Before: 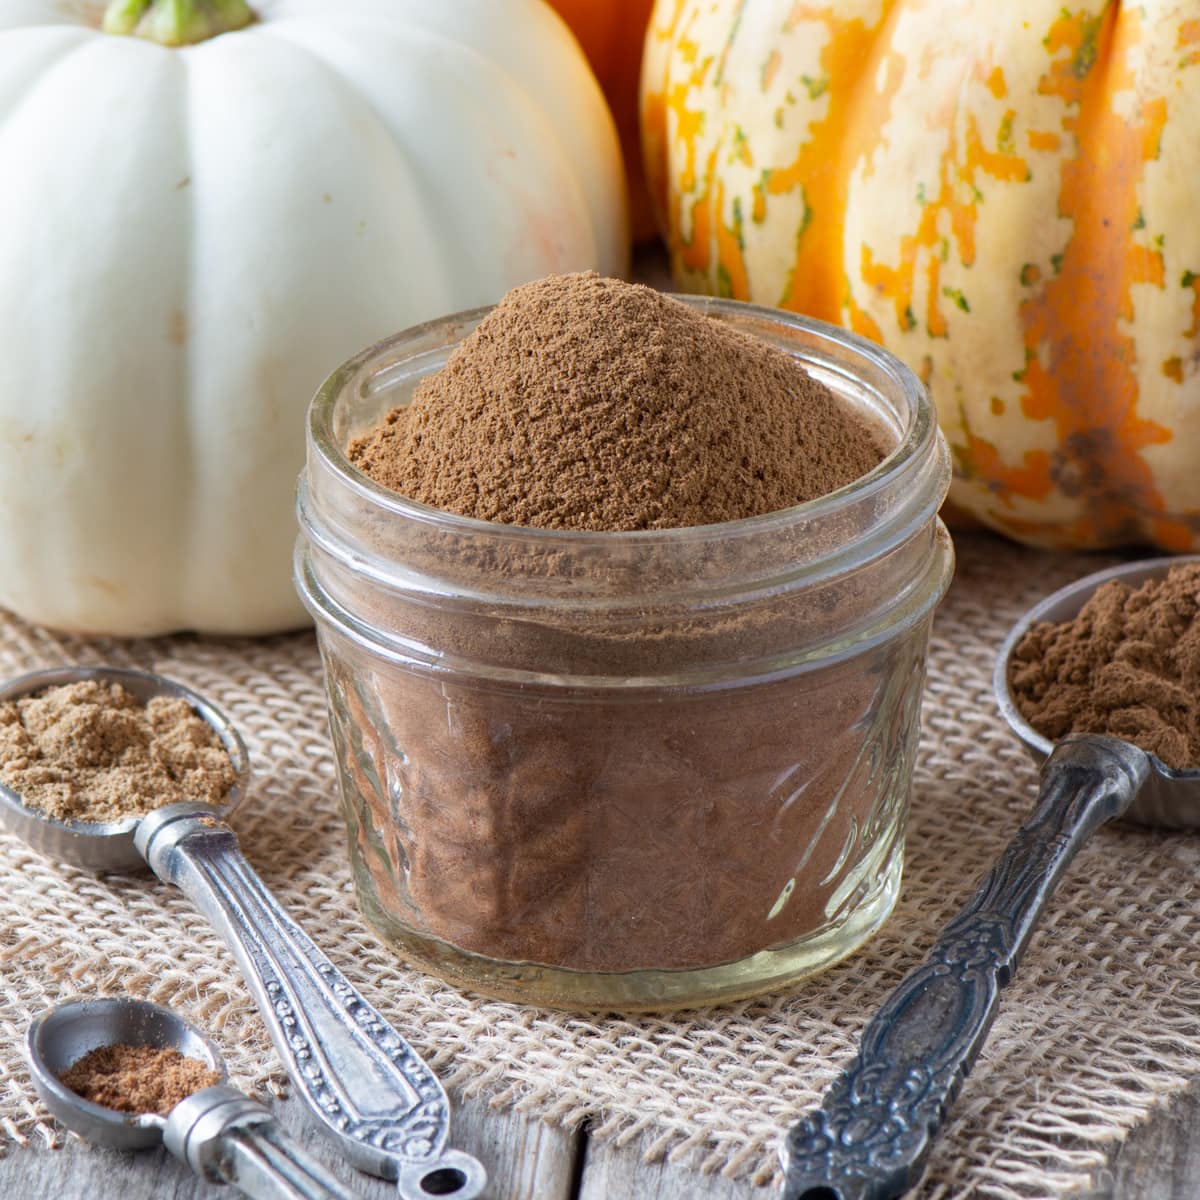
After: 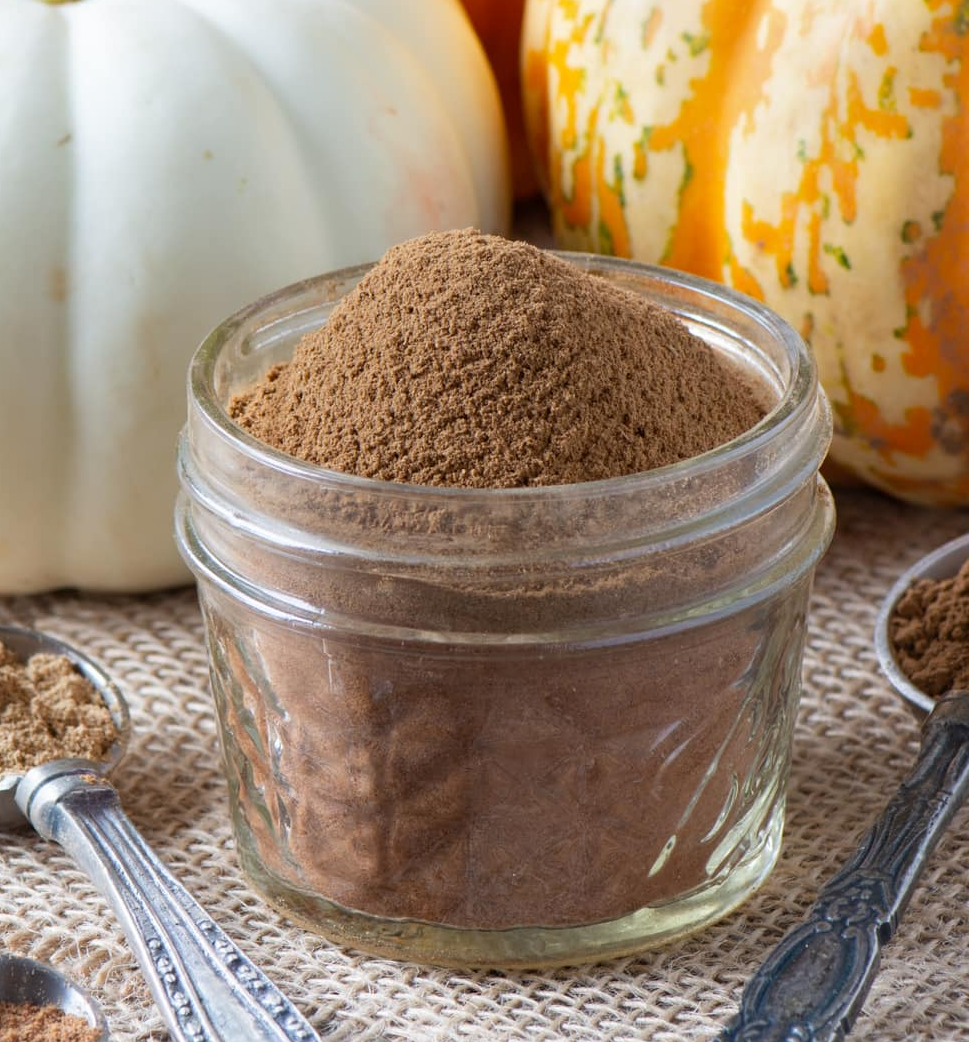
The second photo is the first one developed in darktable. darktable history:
crop: left 9.934%, top 3.63%, right 9.264%, bottom 9.455%
